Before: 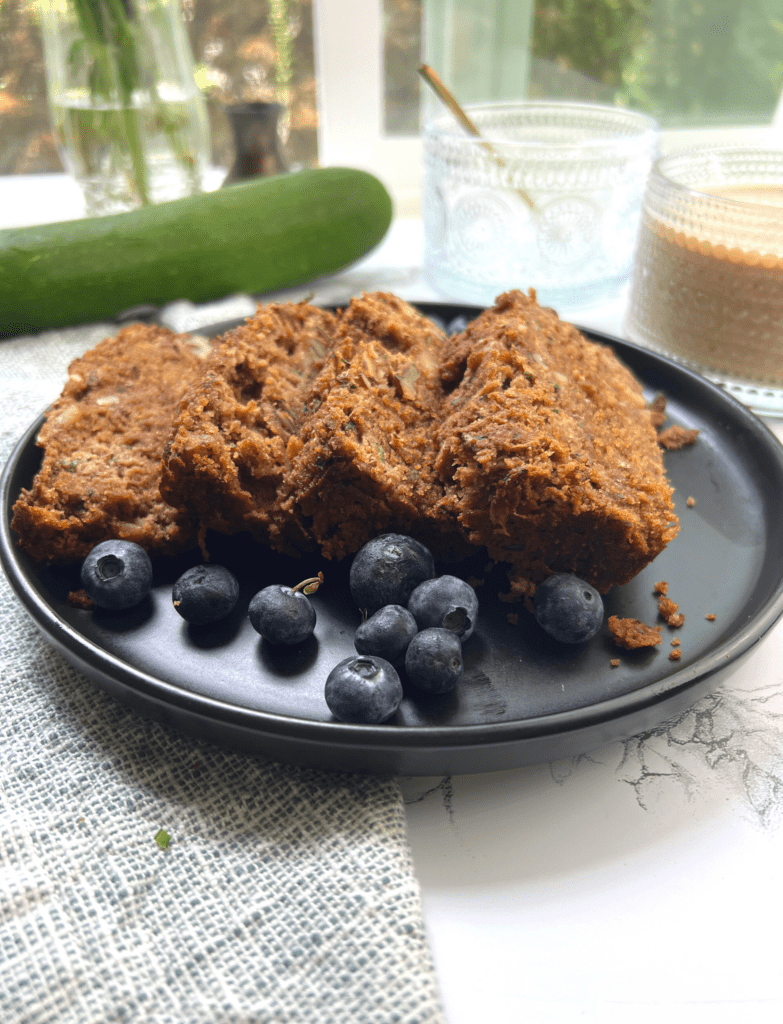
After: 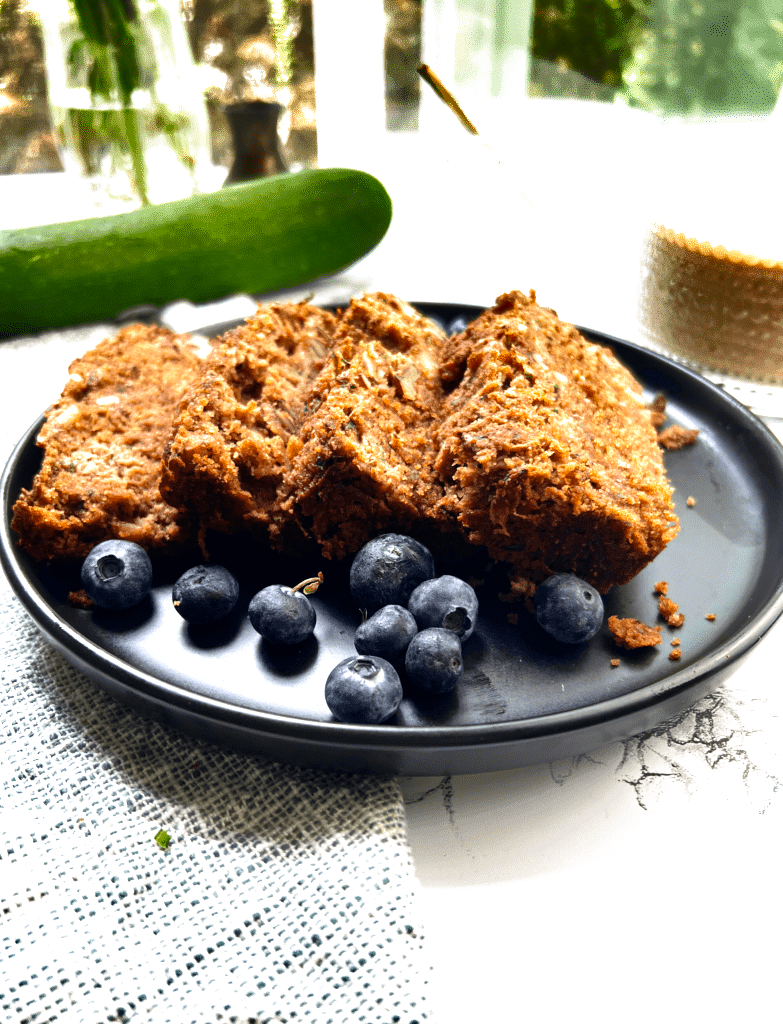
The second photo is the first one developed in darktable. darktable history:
shadows and highlights: radius 105.89, shadows 41.06, highlights -72.87, low approximation 0.01, soften with gaussian
filmic rgb: black relative exposure -8.74 EV, white relative exposure 2.72 EV, target black luminance 0%, hardness 6.25, latitude 77.39%, contrast 1.326, shadows ↔ highlights balance -0.307%, add noise in highlights 0.001, preserve chrominance no, color science v3 (2019), use custom middle-gray values true, contrast in highlights soft
exposure: black level correction 0, exposure 0.694 EV, compensate exposure bias true, compensate highlight preservation false
